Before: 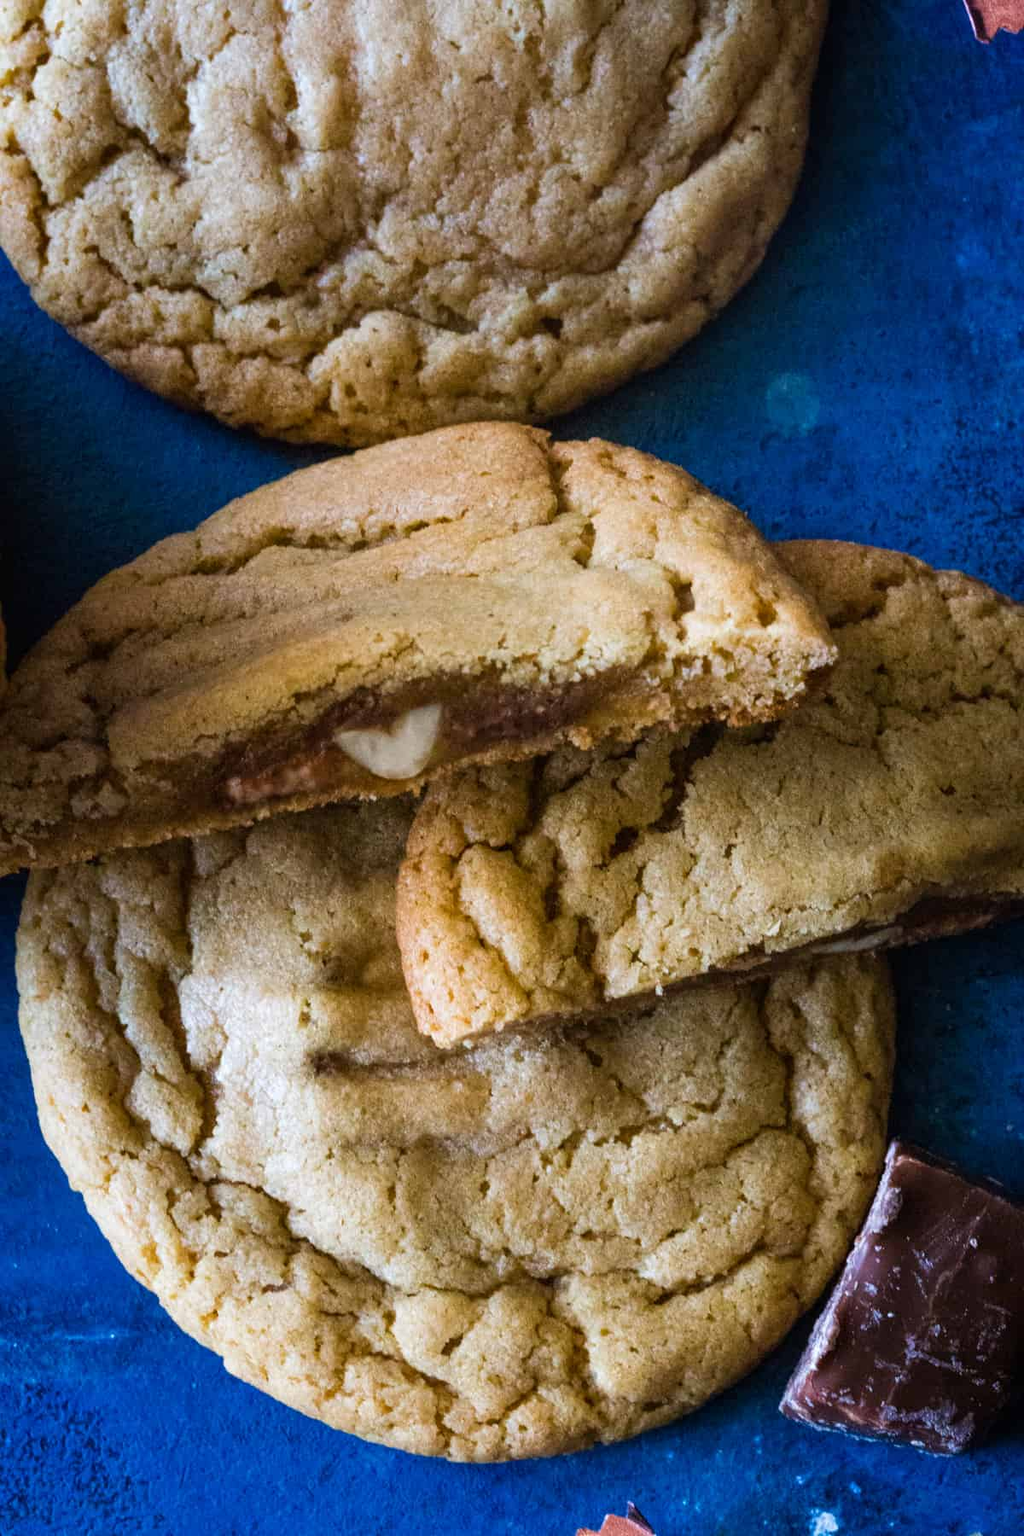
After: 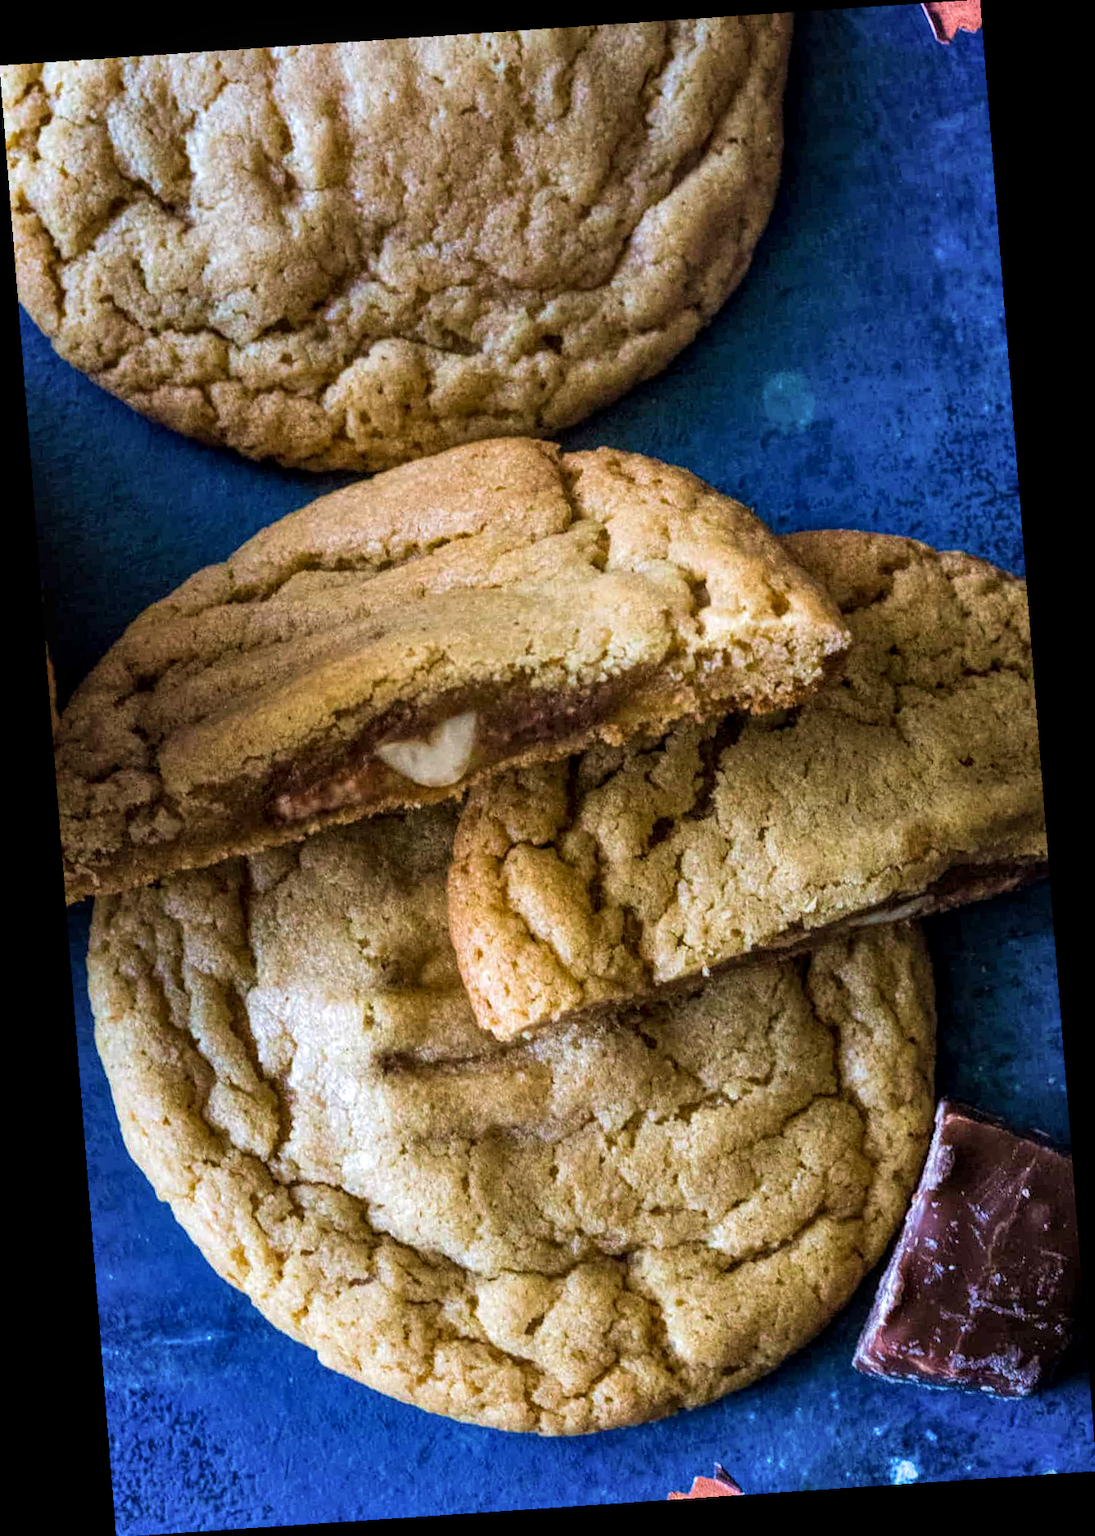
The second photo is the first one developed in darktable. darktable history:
local contrast: highlights 99%, shadows 86%, detail 160%, midtone range 0.2
velvia: on, module defaults
rotate and perspective: rotation -4.2°, shear 0.006, automatic cropping off
shadows and highlights: shadows 32, highlights -32, soften with gaussian
